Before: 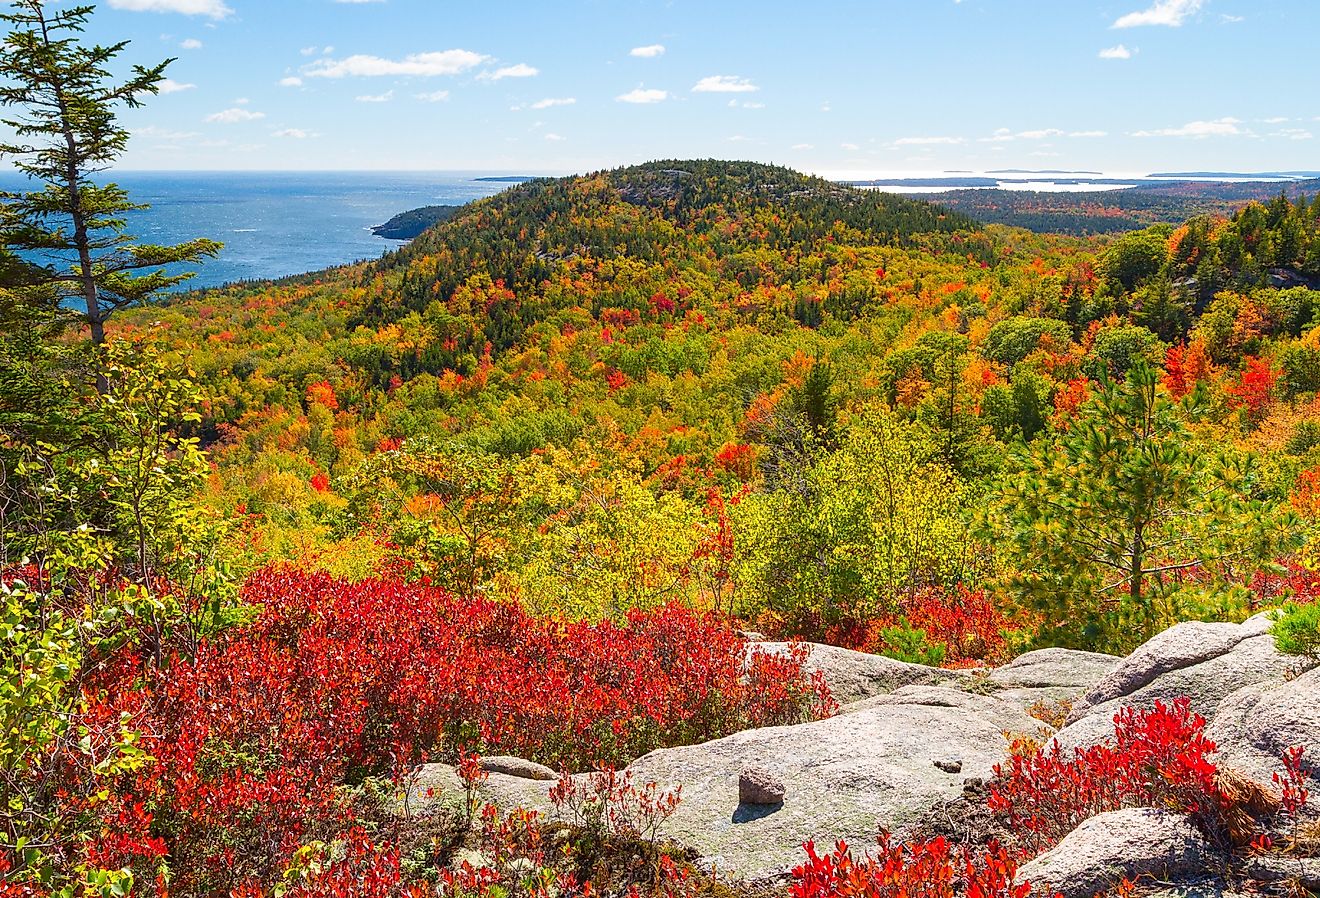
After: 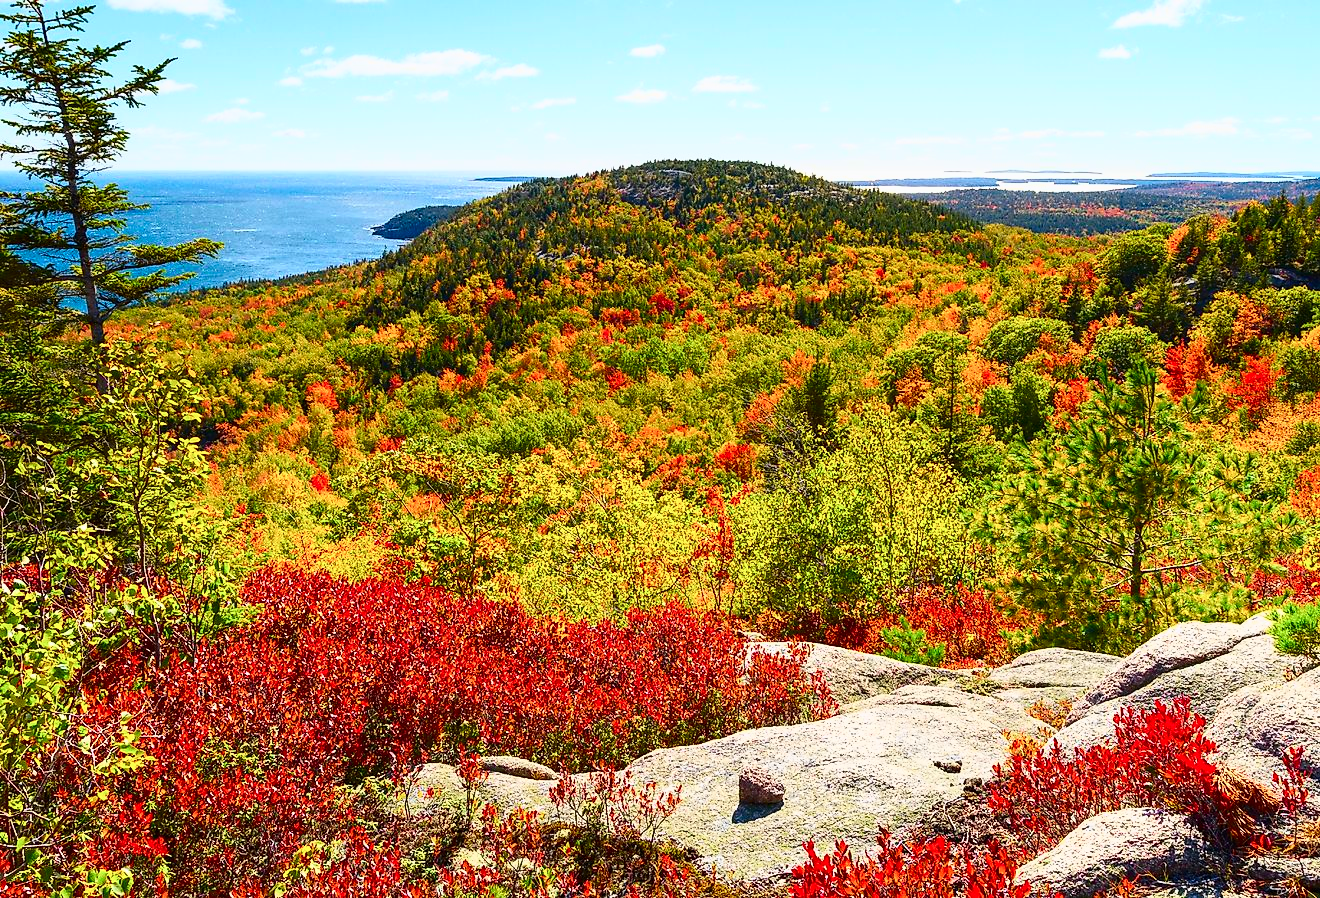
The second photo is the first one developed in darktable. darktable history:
tone curve: curves: ch0 [(0, 0) (0.187, 0.12) (0.384, 0.363) (0.618, 0.698) (0.754, 0.857) (0.875, 0.956) (1, 0.987)]; ch1 [(0, 0) (0.402, 0.36) (0.476, 0.466) (0.501, 0.501) (0.518, 0.514) (0.564, 0.608) (0.614, 0.664) (0.692, 0.744) (1, 1)]; ch2 [(0, 0) (0.435, 0.412) (0.483, 0.481) (0.503, 0.503) (0.522, 0.535) (0.563, 0.601) (0.627, 0.699) (0.699, 0.753) (0.997, 0.858)], color space Lab, independent channels, preserve colors none
